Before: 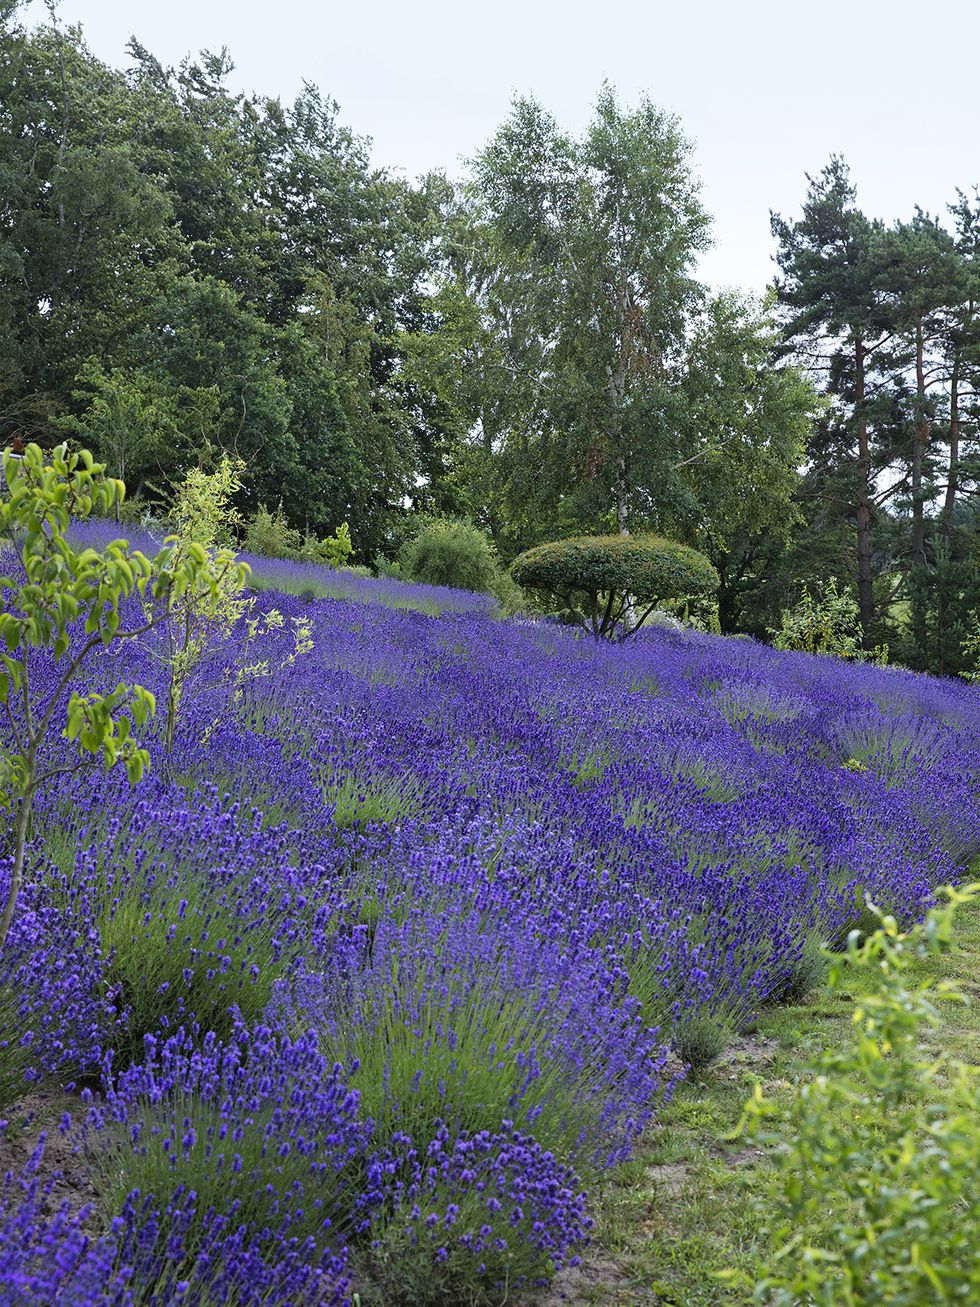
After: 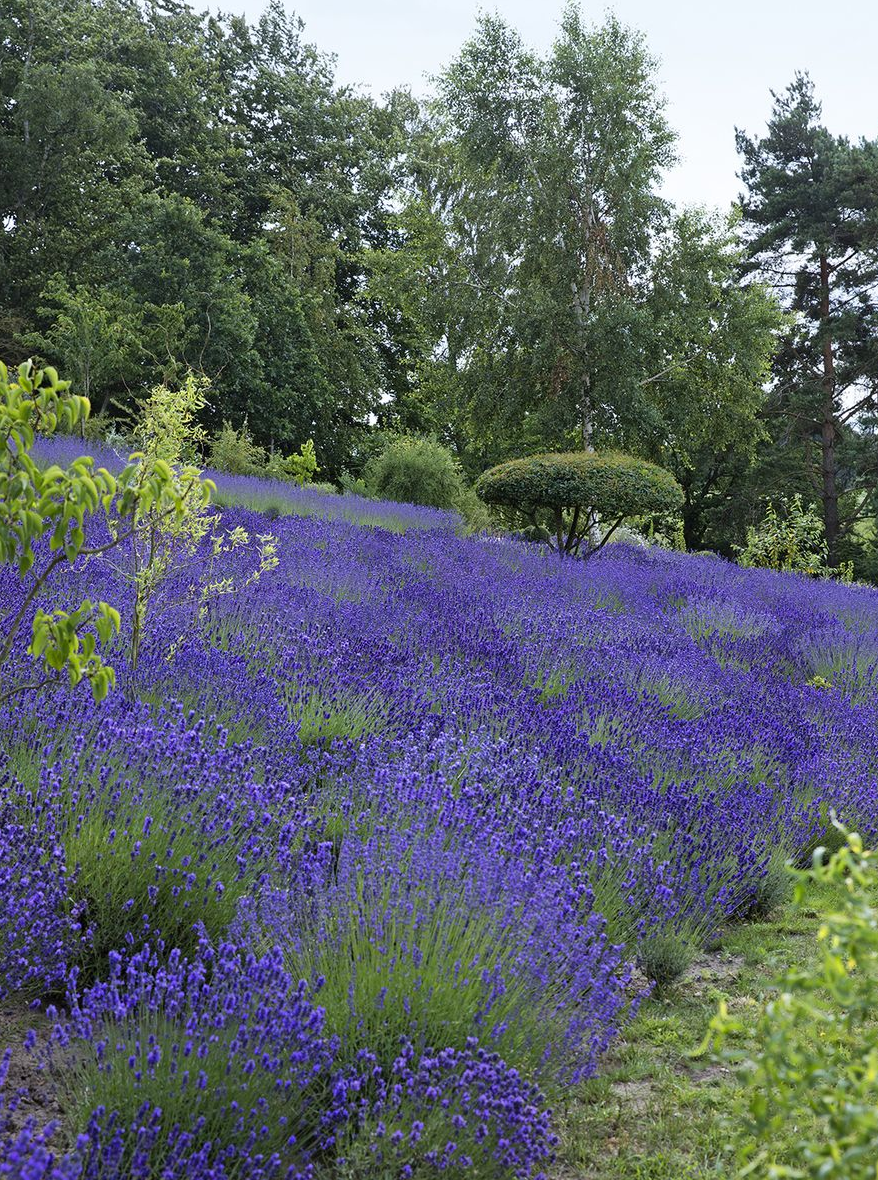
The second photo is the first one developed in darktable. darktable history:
crop: left 3.649%, top 6.407%, right 6.709%, bottom 3.238%
